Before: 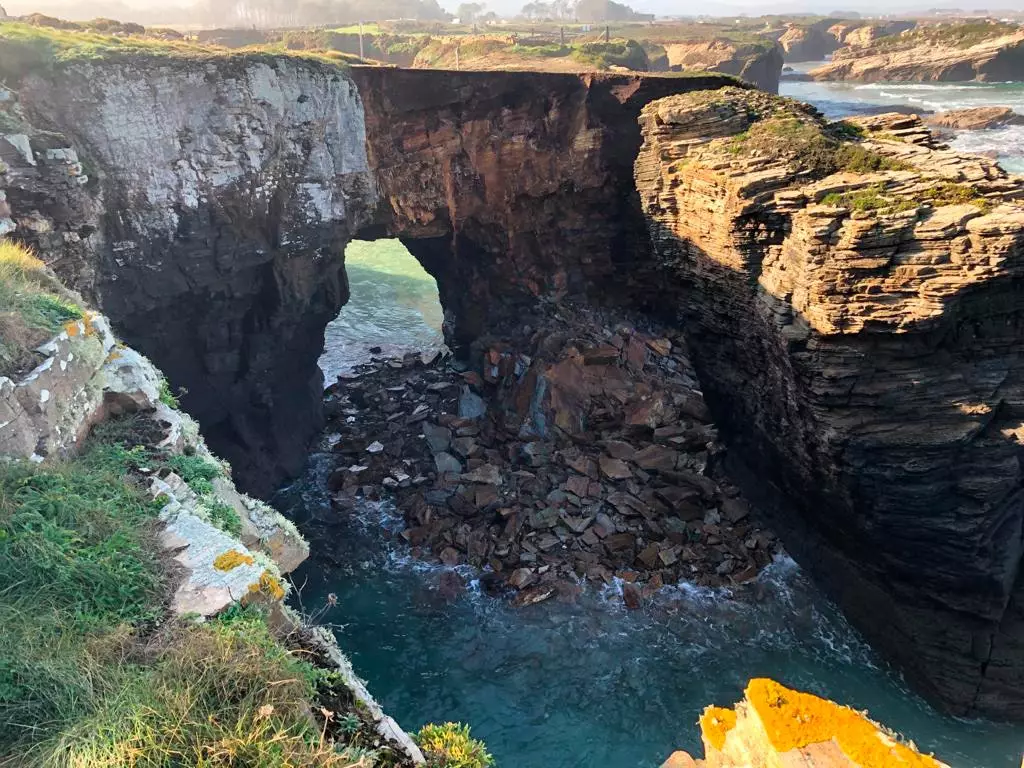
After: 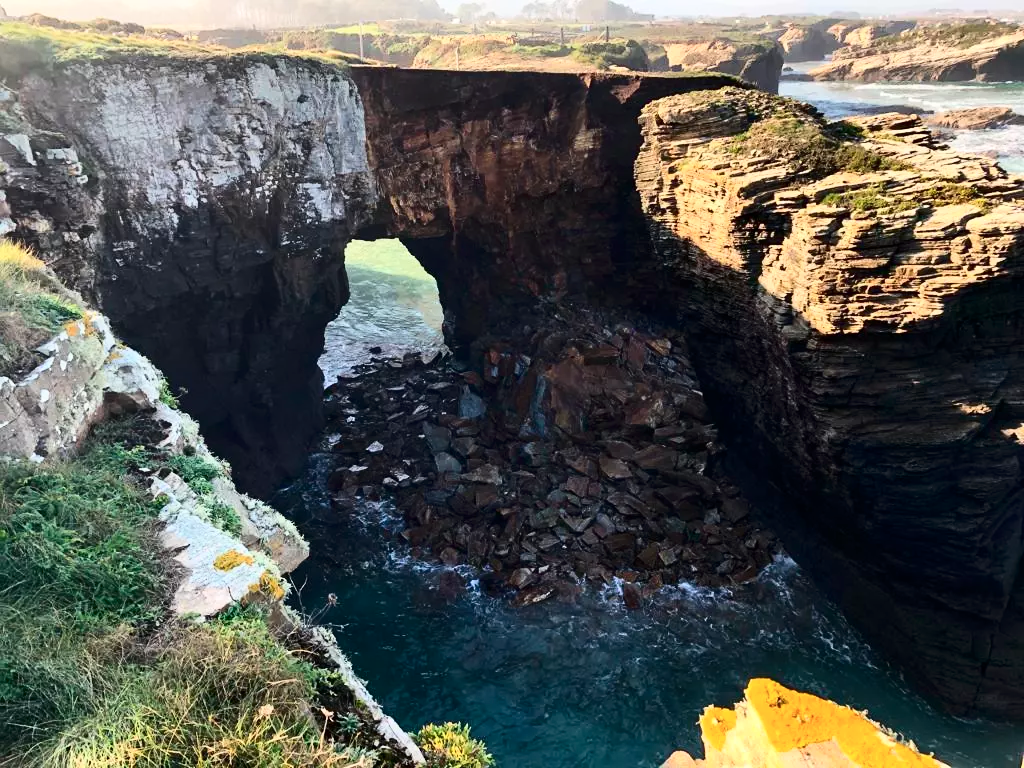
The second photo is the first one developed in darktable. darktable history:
contrast brightness saturation: contrast 0.294
color correction: highlights b* -0.024
